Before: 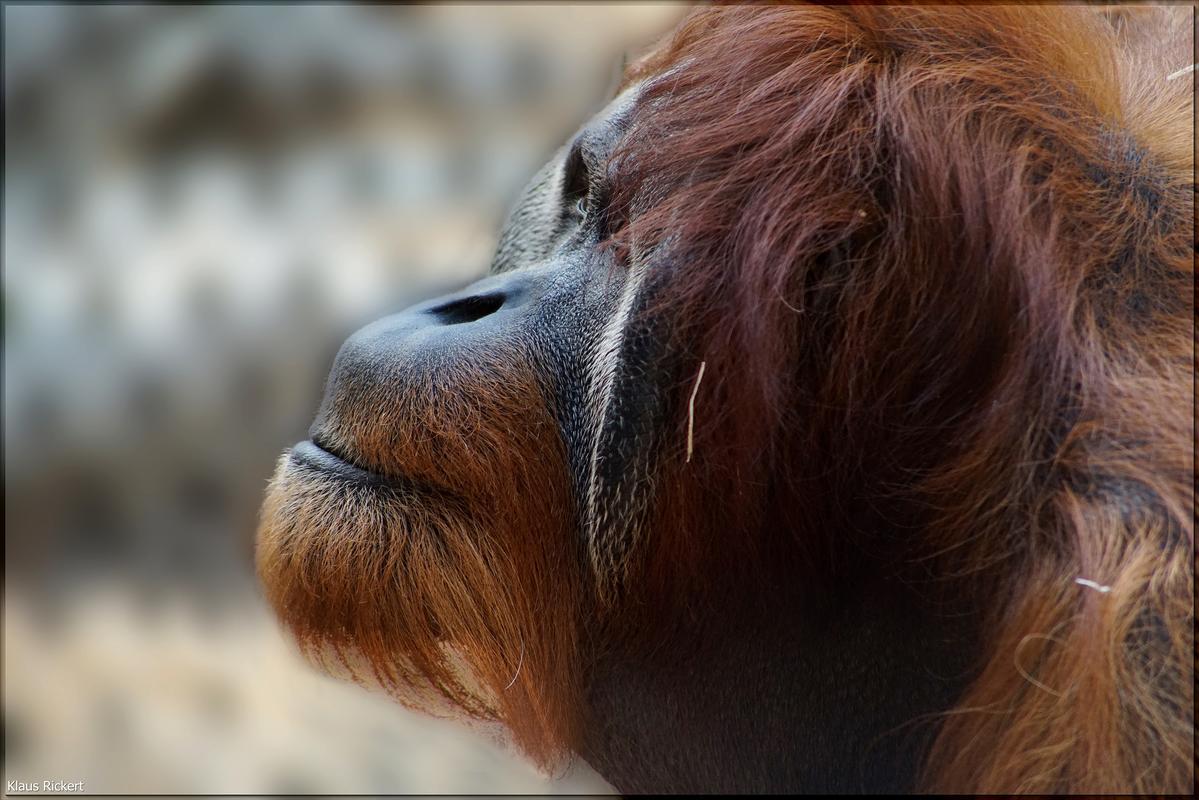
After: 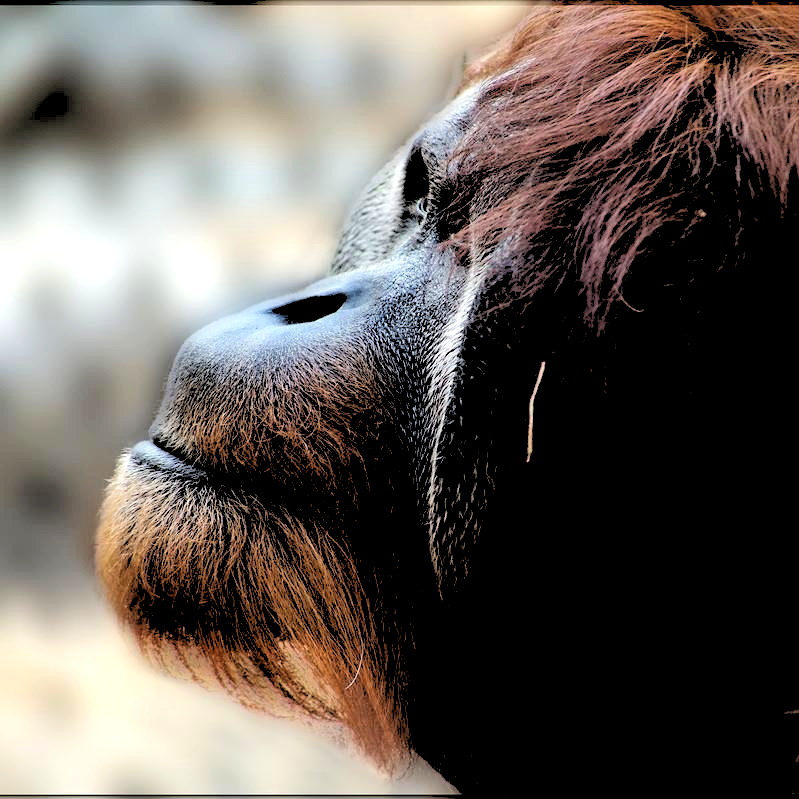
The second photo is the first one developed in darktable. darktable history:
rgb levels: levels [[0.027, 0.429, 0.996], [0, 0.5, 1], [0, 0.5, 1]]
crop and rotate: left 13.409%, right 19.924%
tone equalizer: -8 EV -0.75 EV, -7 EV -0.7 EV, -6 EV -0.6 EV, -5 EV -0.4 EV, -3 EV 0.4 EV, -2 EV 0.6 EV, -1 EV 0.7 EV, +0 EV 0.75 EV, edges refinement/feathering 500, mask exposure compensation -1.57 EV, preserve details no
